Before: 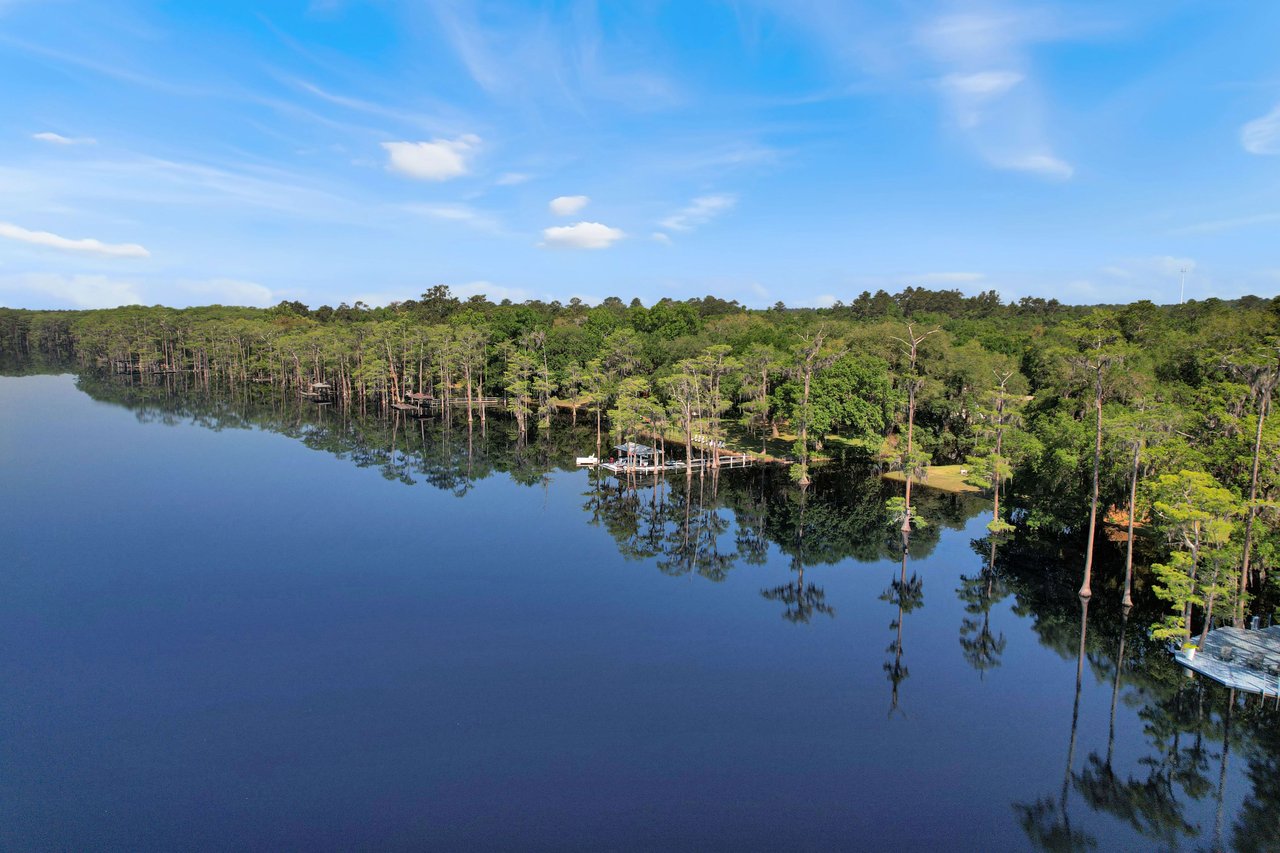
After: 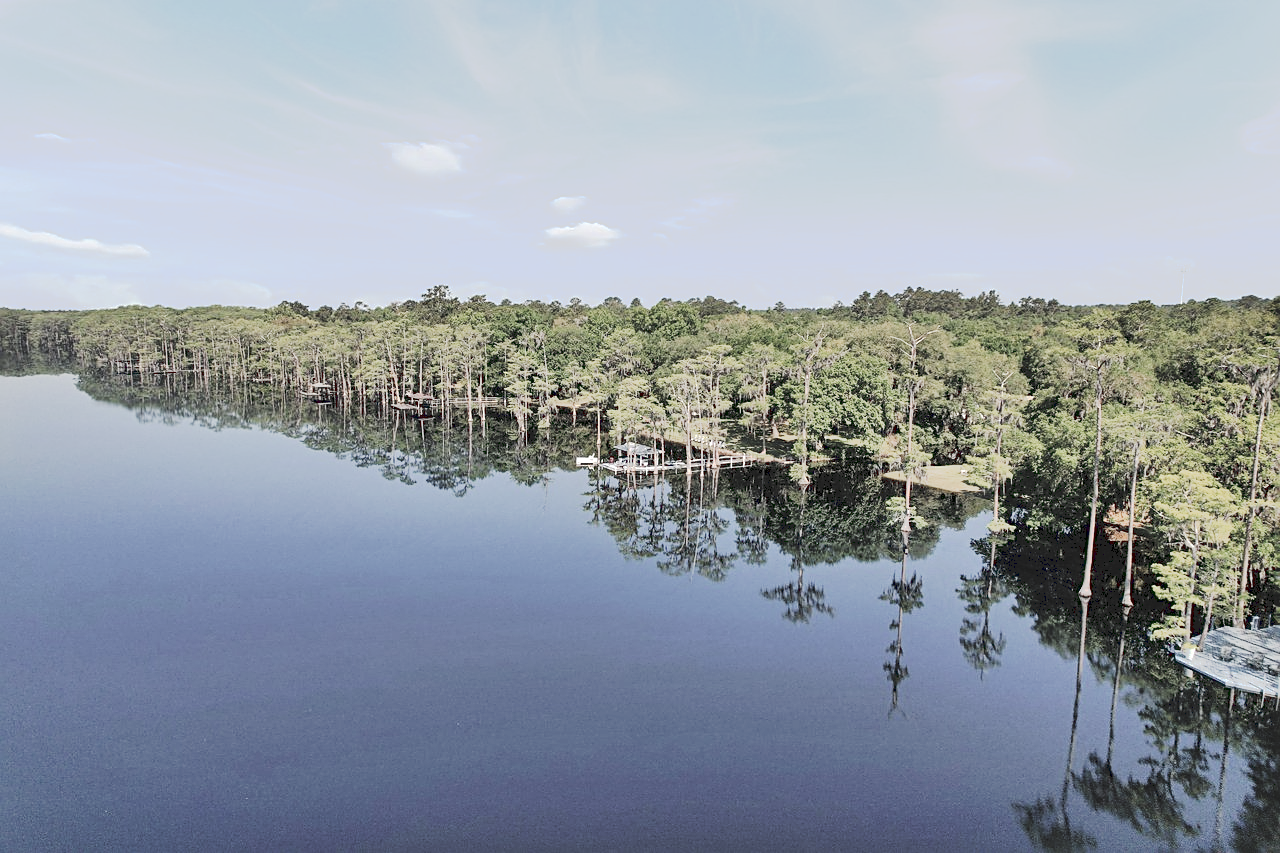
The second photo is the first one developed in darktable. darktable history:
sharpen: on, module defaults
contrast brightness saturation: brightness 0.181, saturation -0.503
tone curve: curves: ch0 [(0, 0) (0.003, 0.108) (0.011, 0.113) (0.025, 0.113) (0.044, 0.121) (0.069, 0.132) (0.1, 0.145) (0.136, 0.158) (0.177, 0.182) (0.224, 0.215) (0.277, 0.27) (0.335, 0.341) (0.399, 0.424) (0.468, 0.528) (0.543, 0.622) (0.623, 0.721) (0.709, 0.79) (0.801, 0.846) (0.898, 0.871) (1, 1)], preserve colors none
